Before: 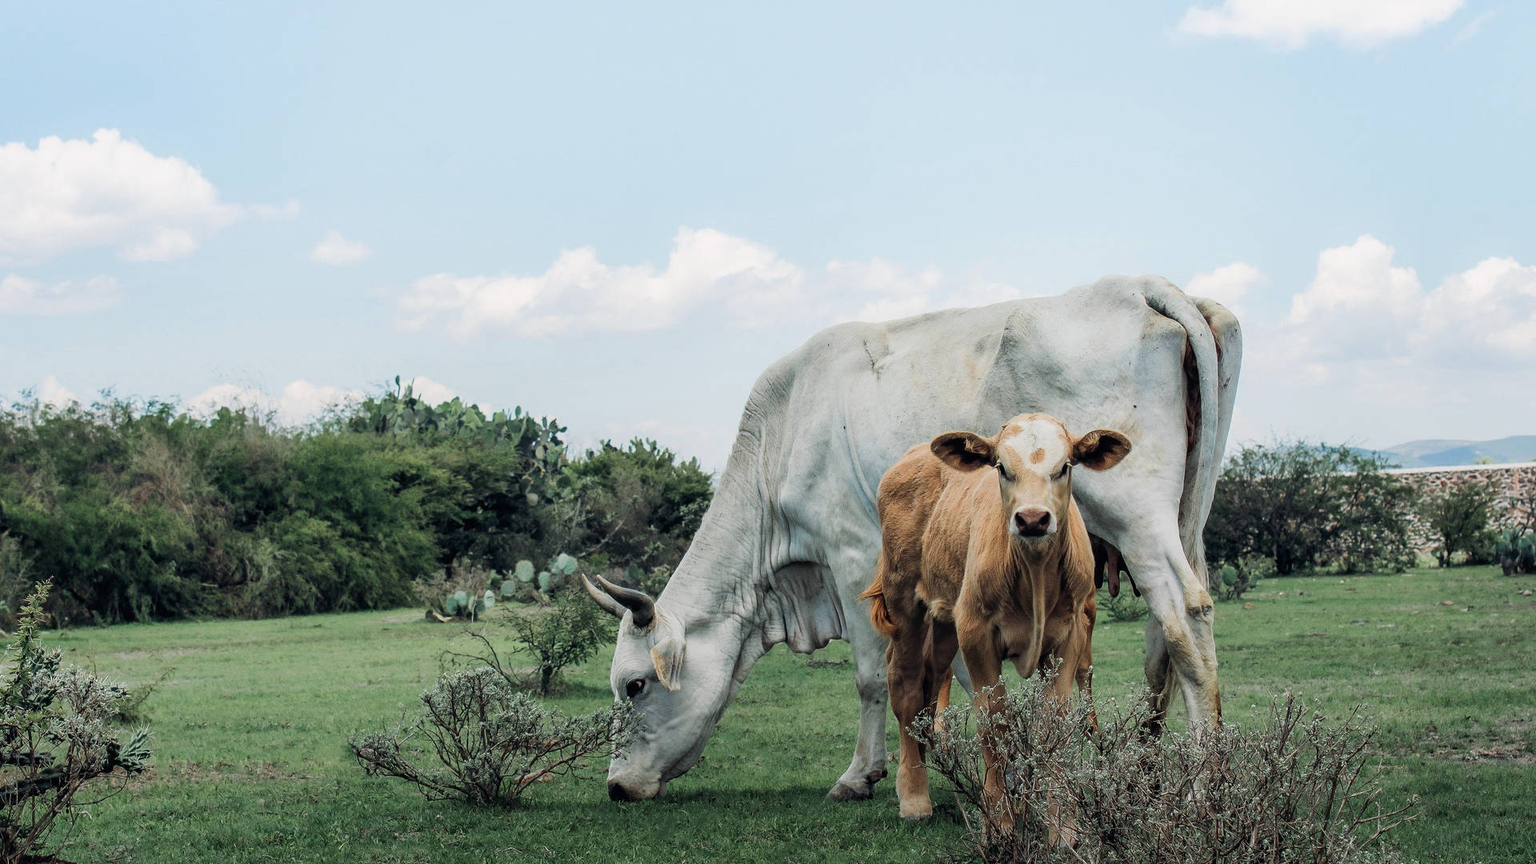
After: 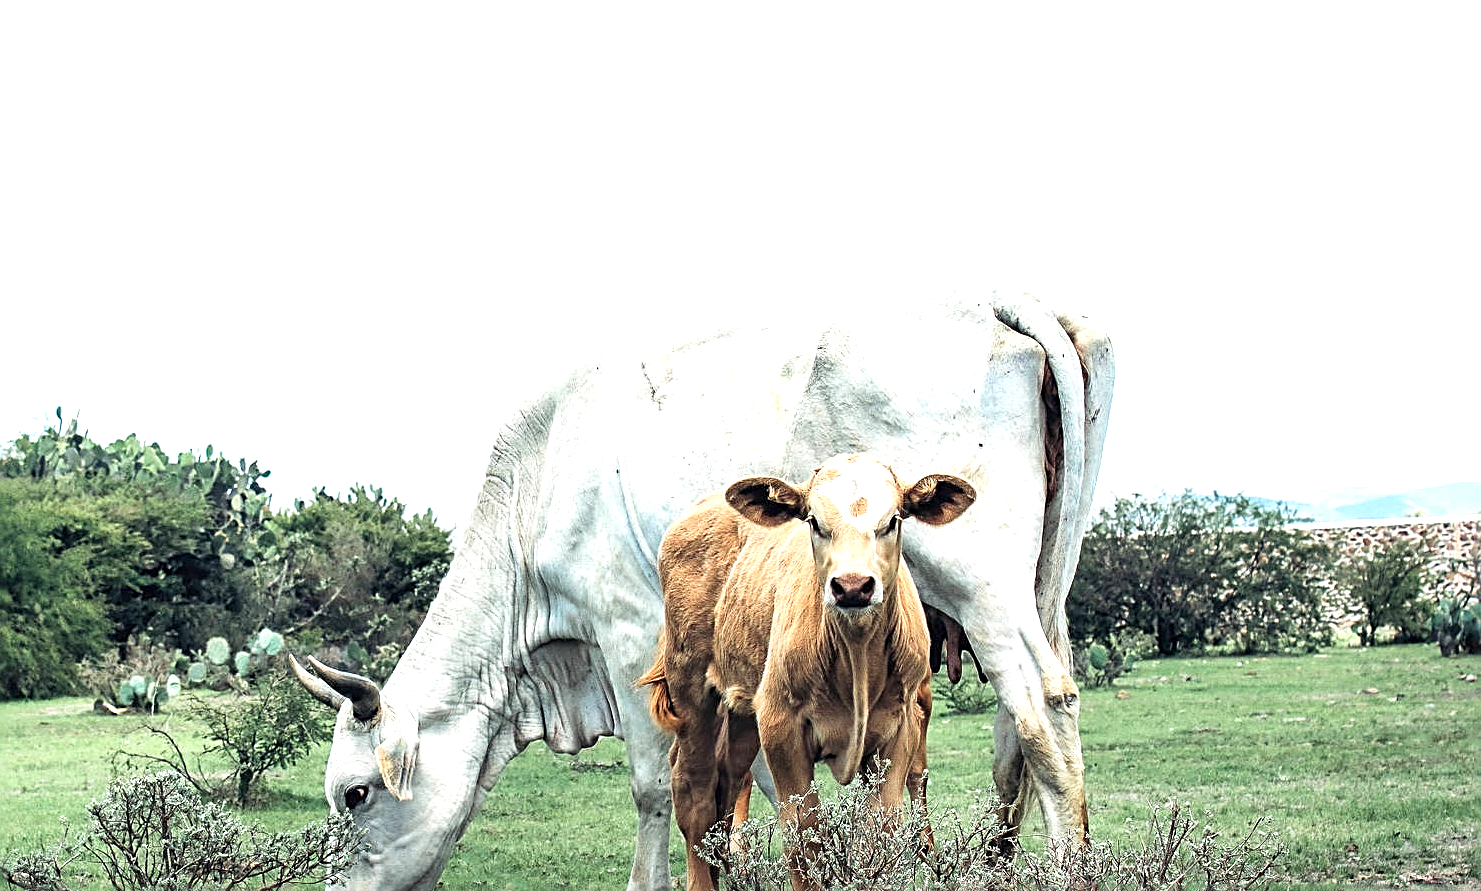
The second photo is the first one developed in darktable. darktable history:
sharpen: radius 2.625, amount 0.691
crop: left 22.83%, top 5.851%, bottom 11.566%
exposure: black level correction 0, exposure 1.199 EV, compensate highlight preservation false
